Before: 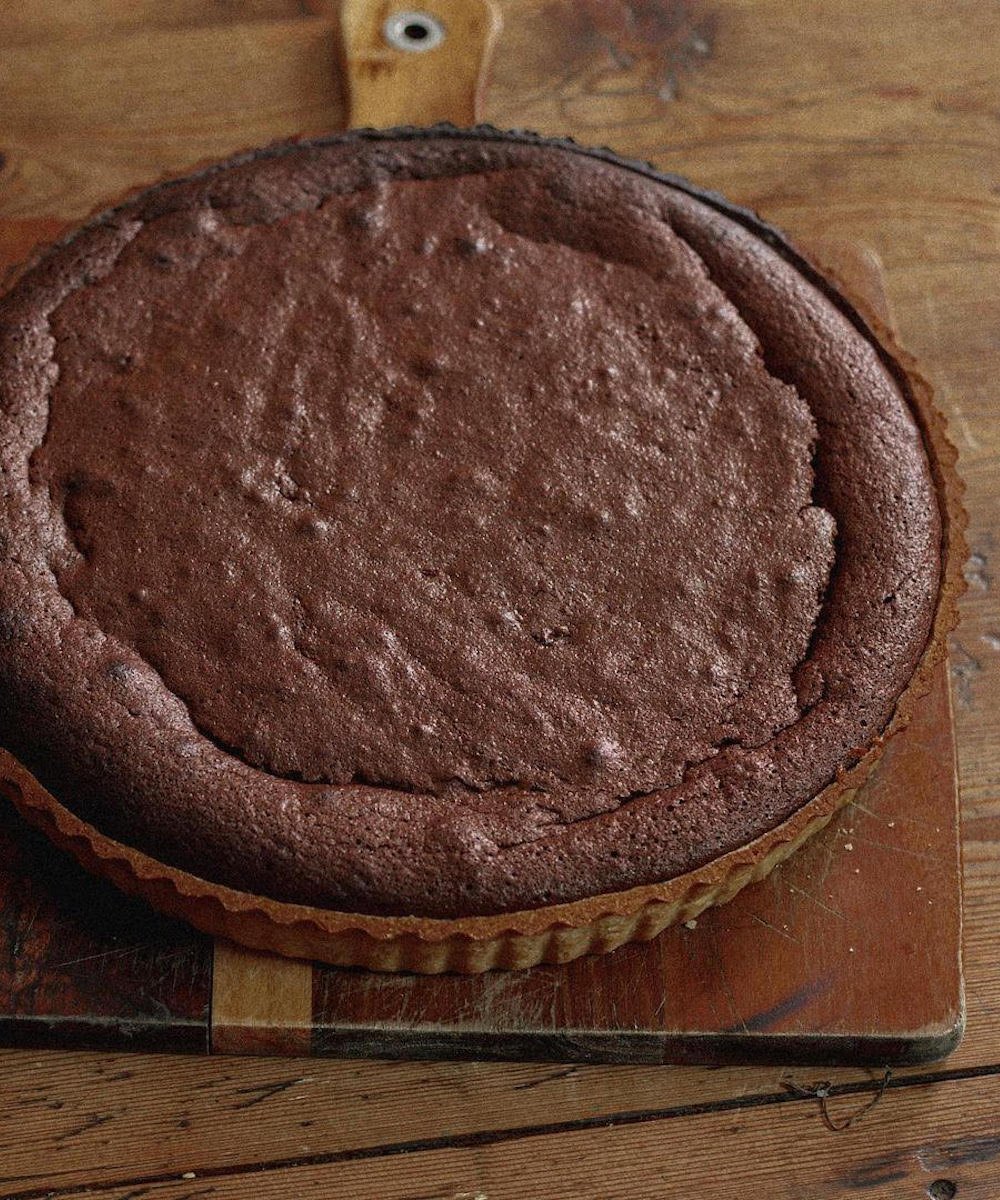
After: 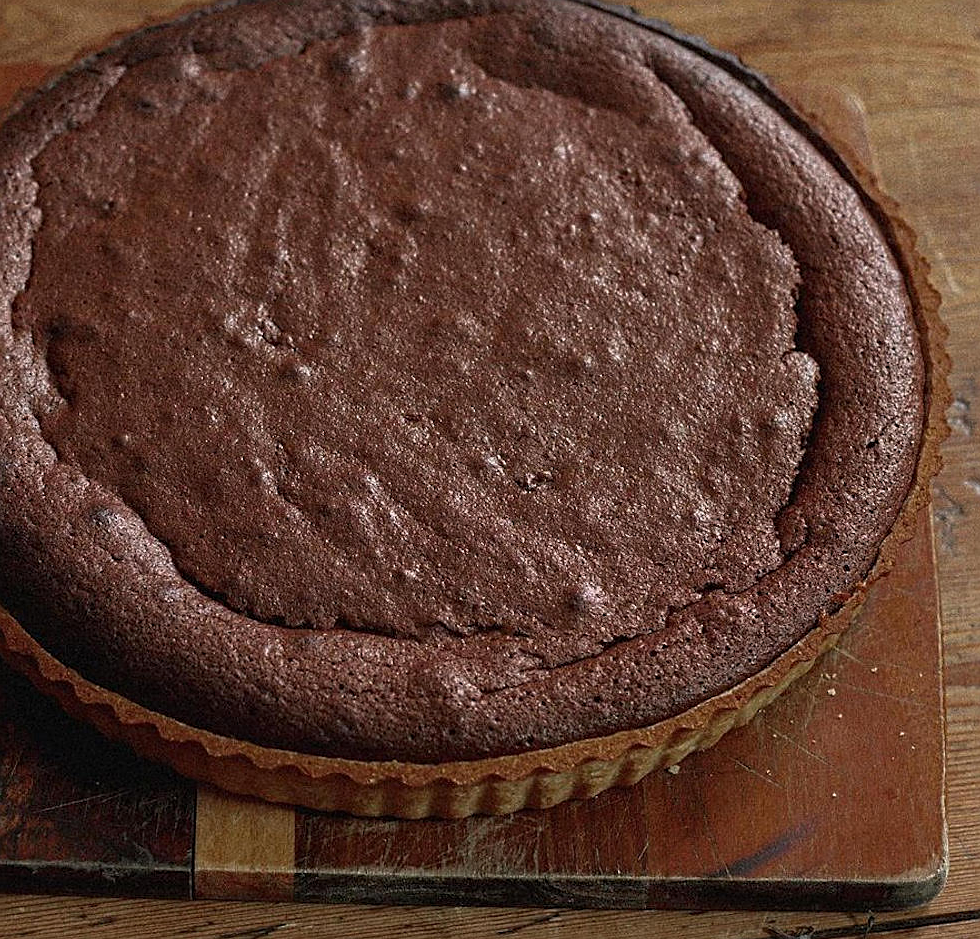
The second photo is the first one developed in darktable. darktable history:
crop and rotate: left 1.796%, top 12.947%, right 0.168%, bottom 8.734%
shadows and highlights: shadows 0.978, highlights 39.05, highlights color adjustment 89.71%
sharpen: on, module defaults
exposure: compensate highlight preservation false
